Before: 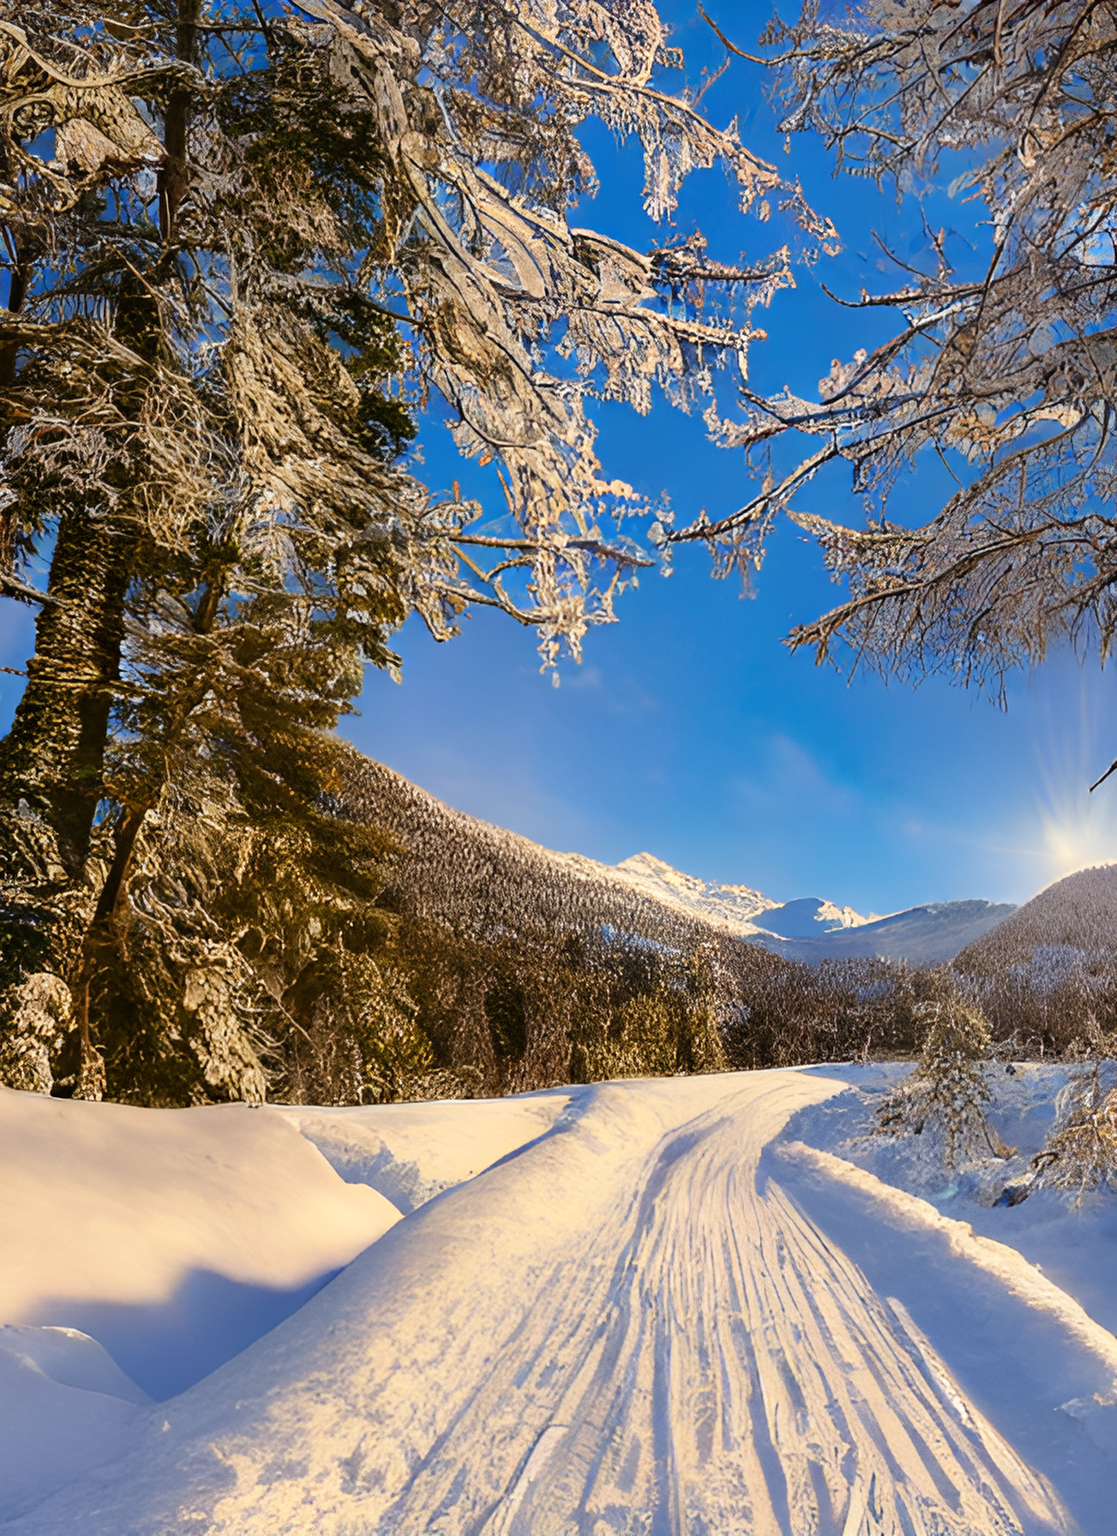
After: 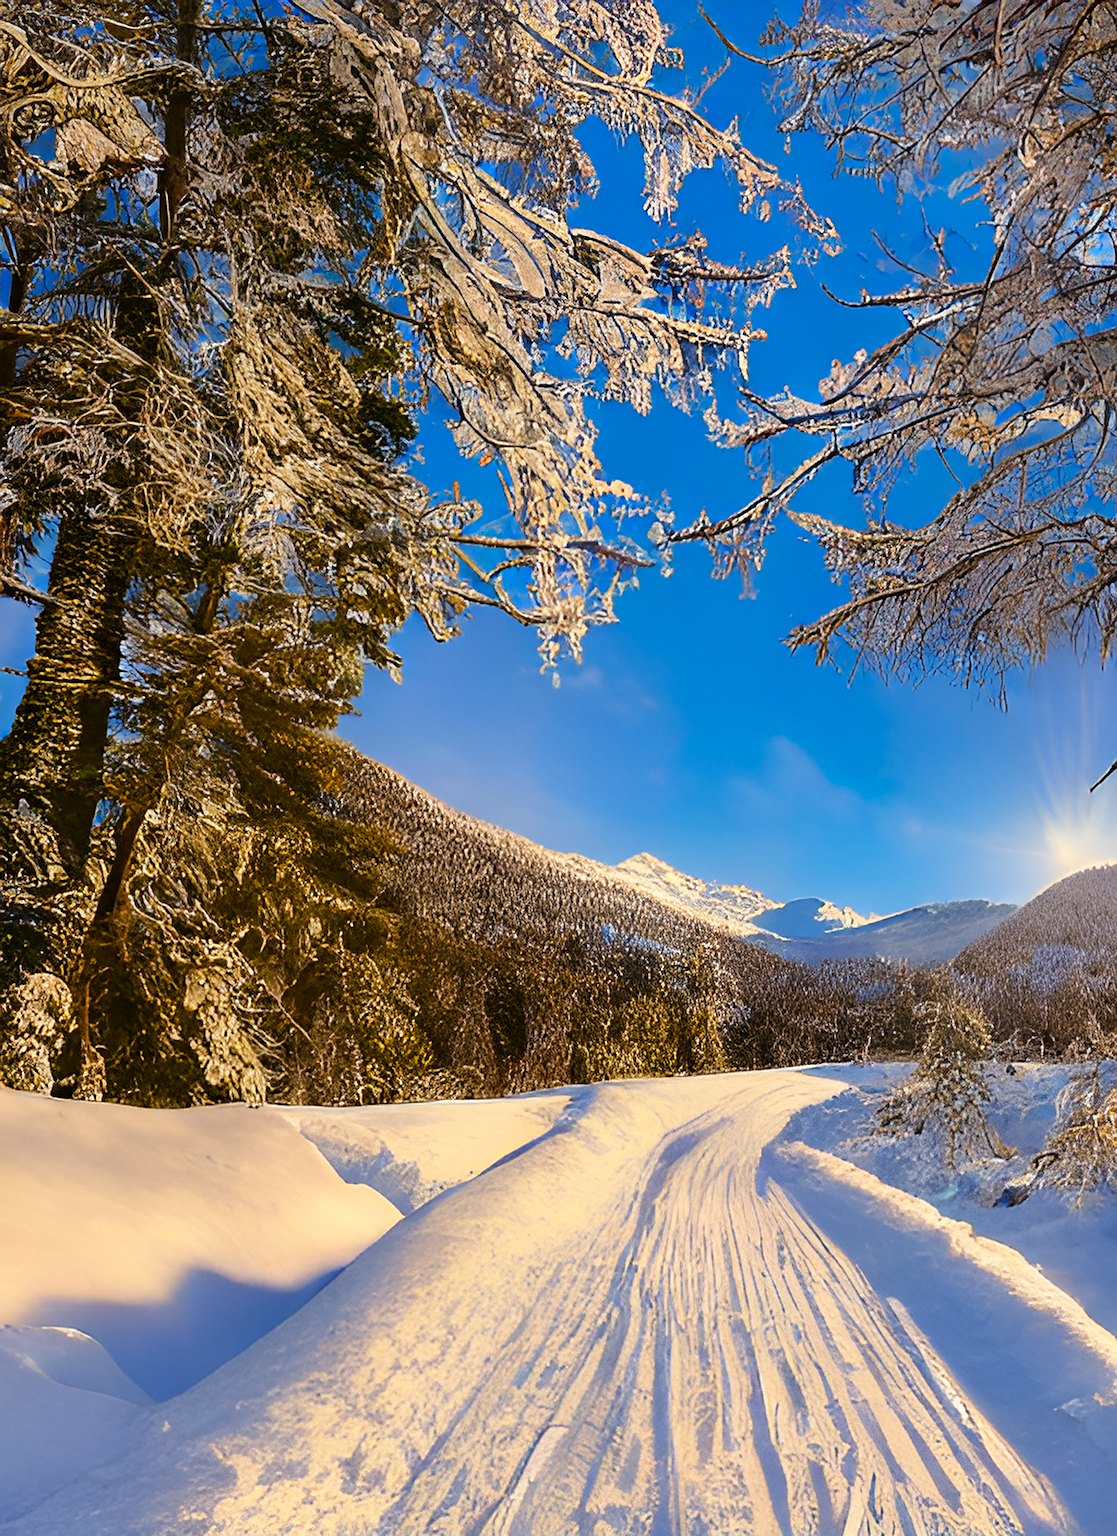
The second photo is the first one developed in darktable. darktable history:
sharpen: on, module defaults
color balance rgb: perceptual saturation grading › global saturation 10%, global vibrance 20%
